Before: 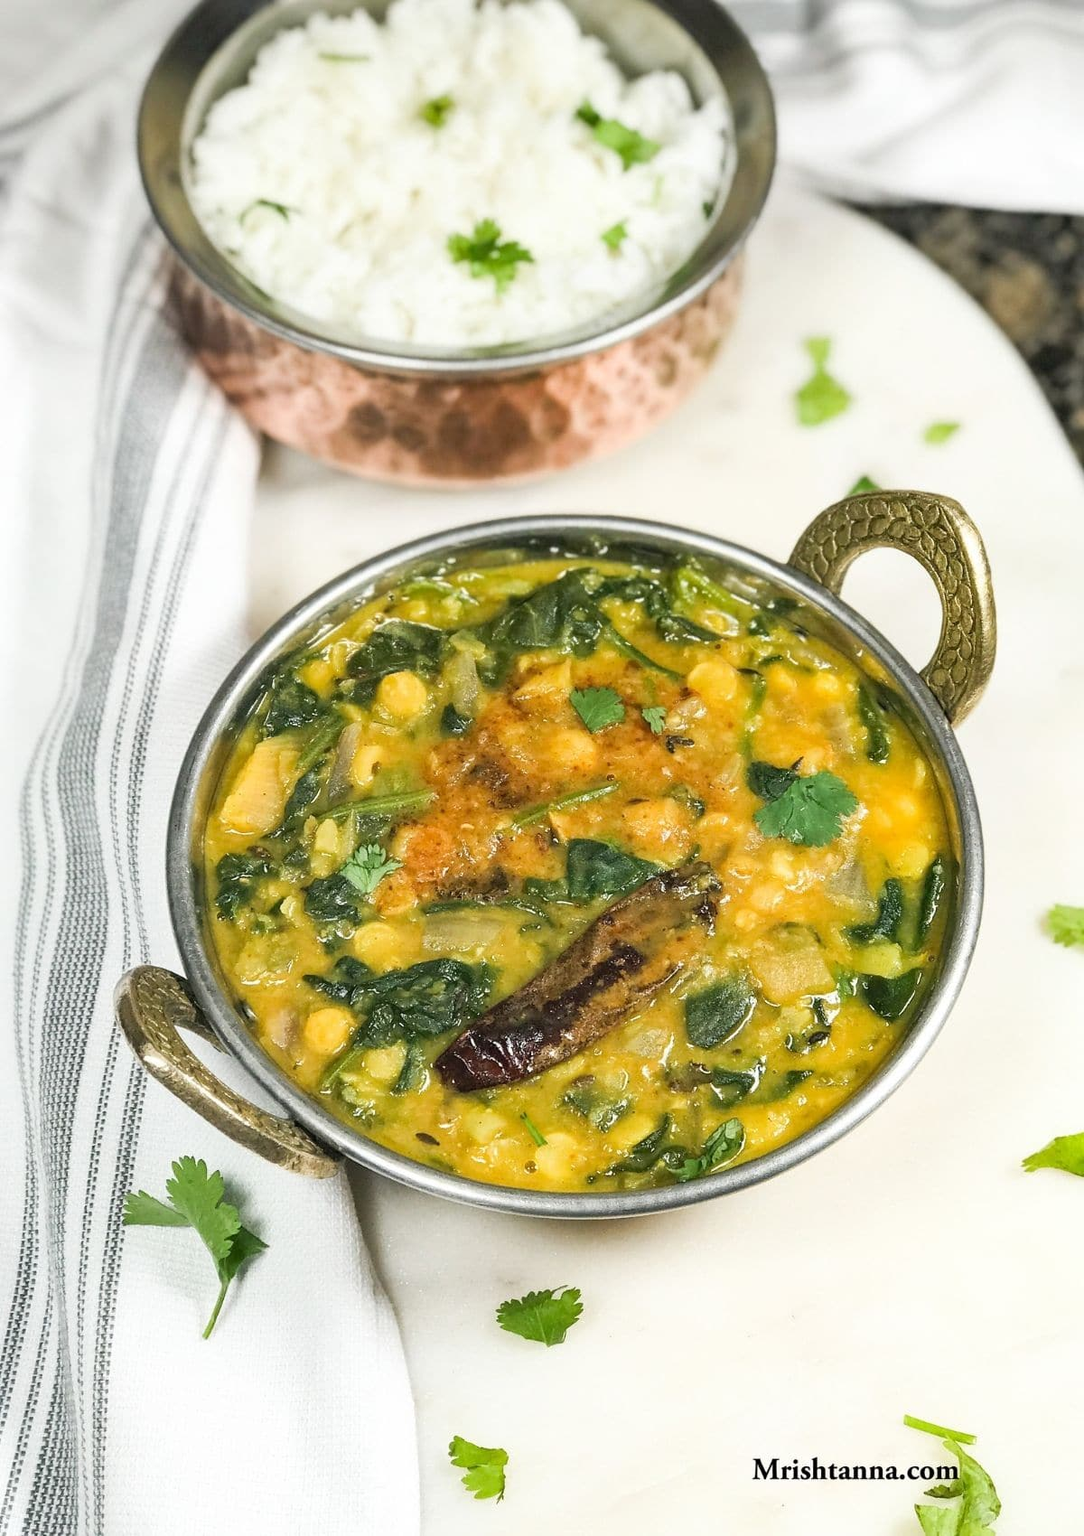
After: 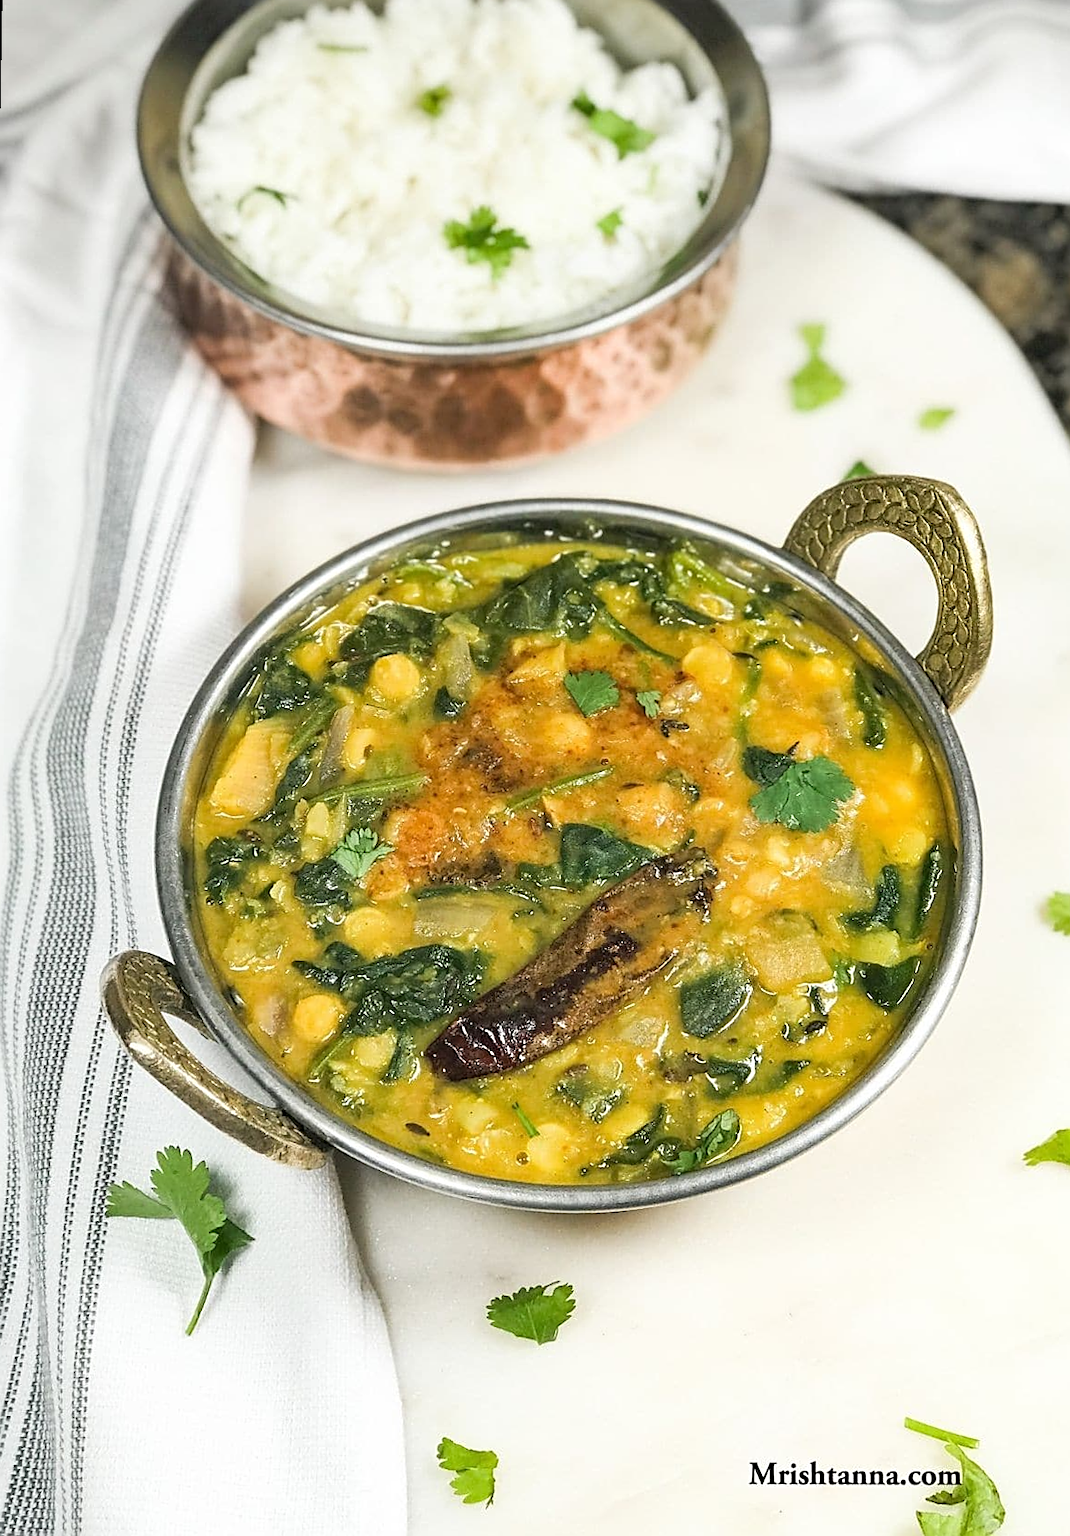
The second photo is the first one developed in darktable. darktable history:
sharpen: on, module defaults
rotate and perspective: rotation 0.226°, lens shift (vertical) -0.042, crop left 0.023, crop right 0.982, crop top 0.006, crop bottom 0.994
